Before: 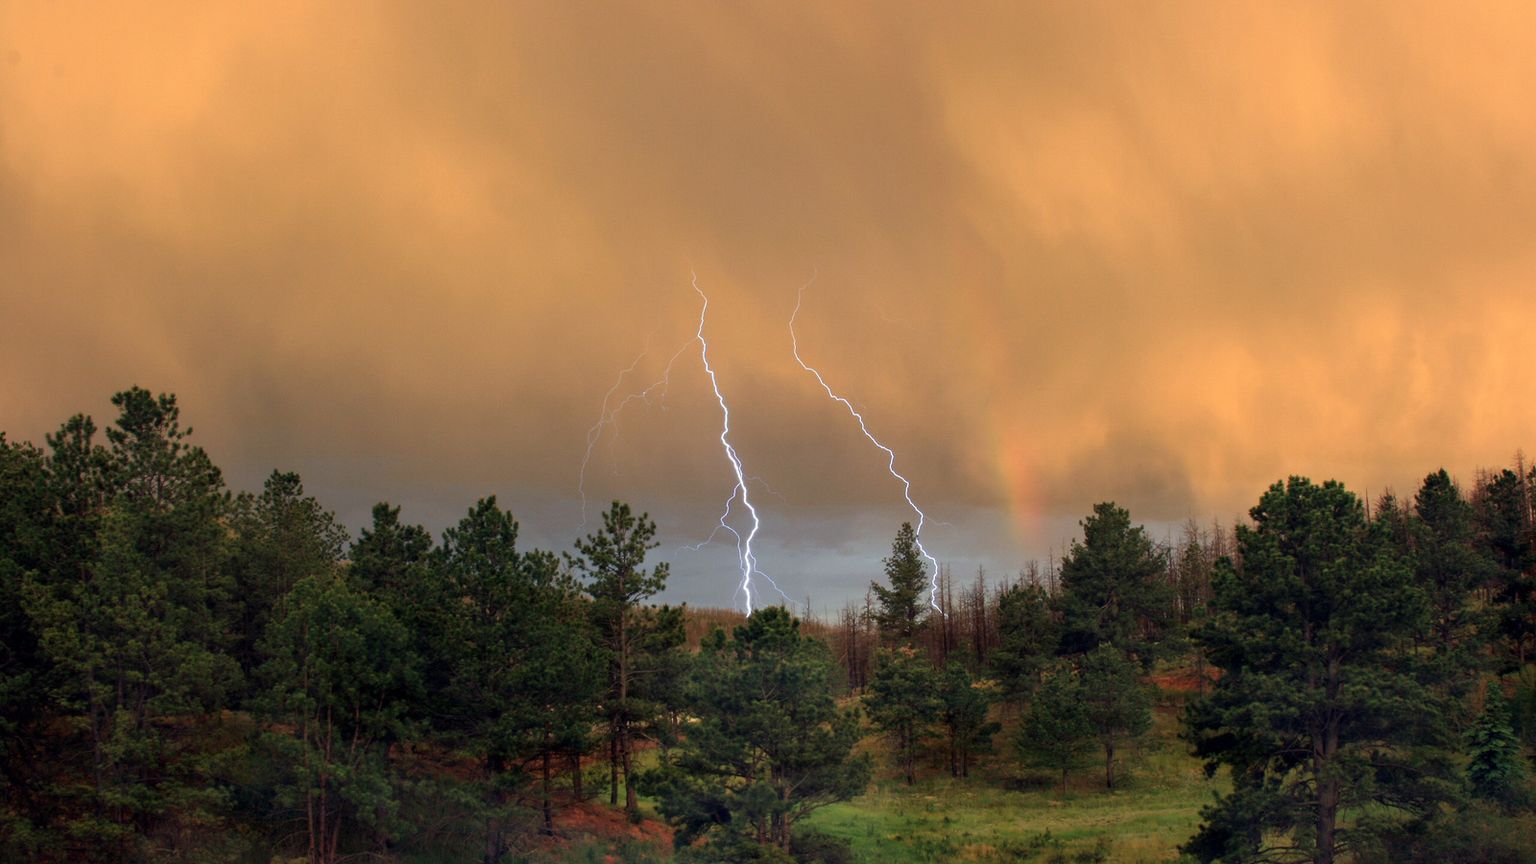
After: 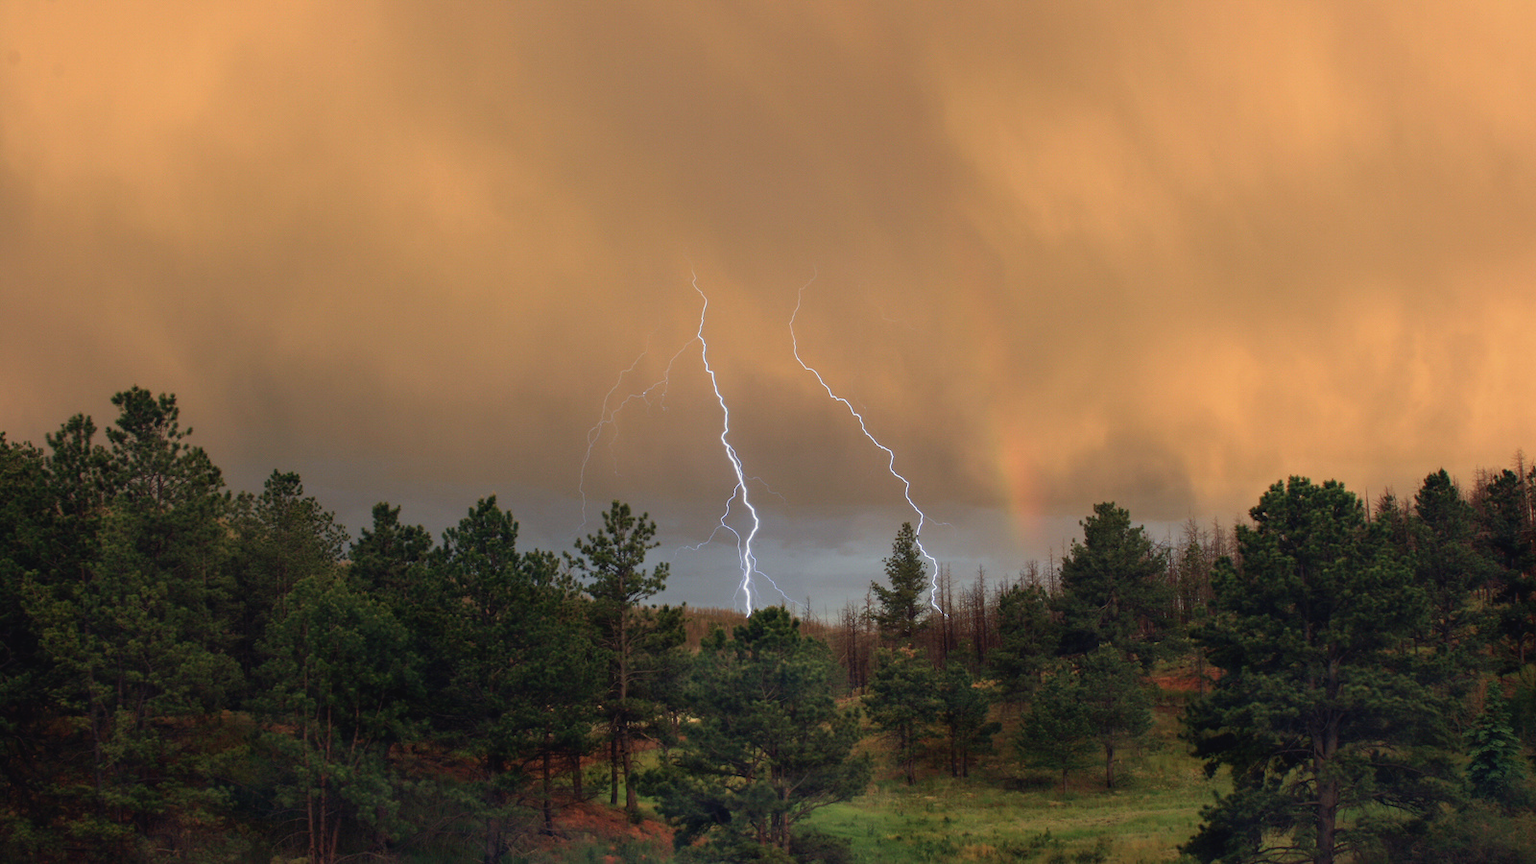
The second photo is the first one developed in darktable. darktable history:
contrast brightness saturation: contrast -0.085, brightness -0.039, saturation -0.115
